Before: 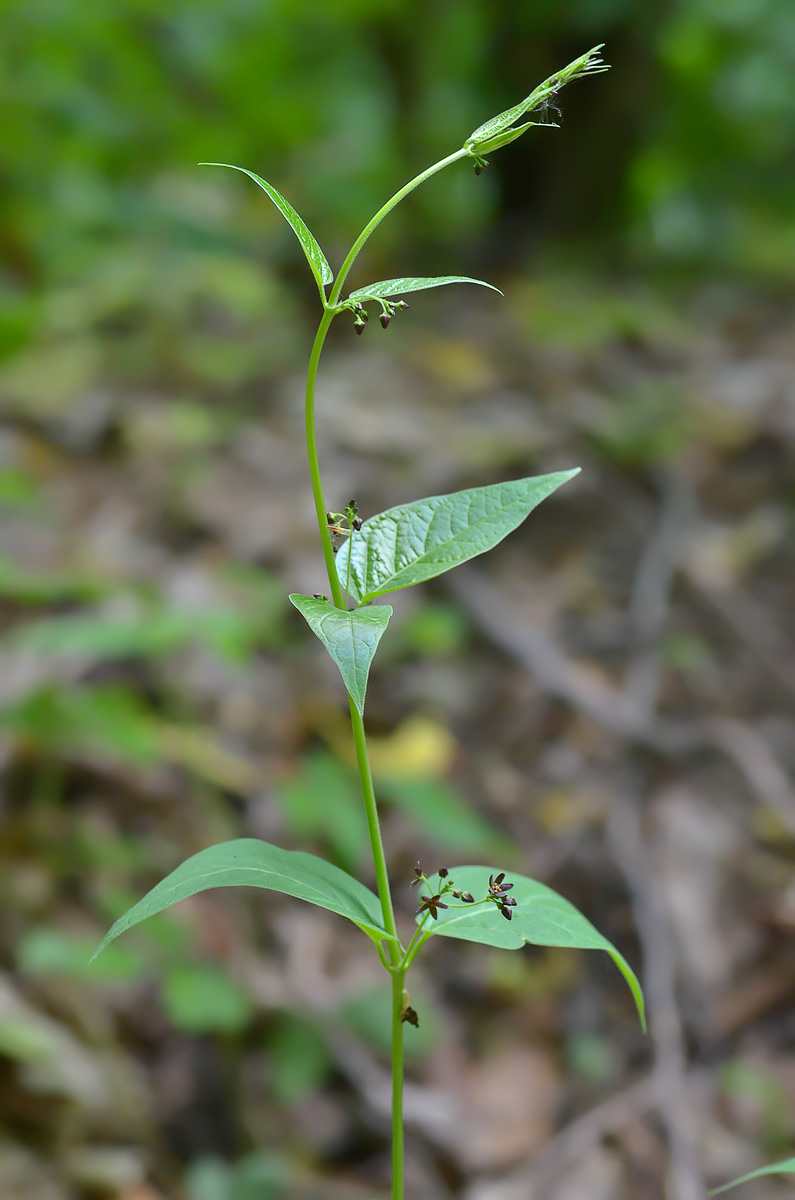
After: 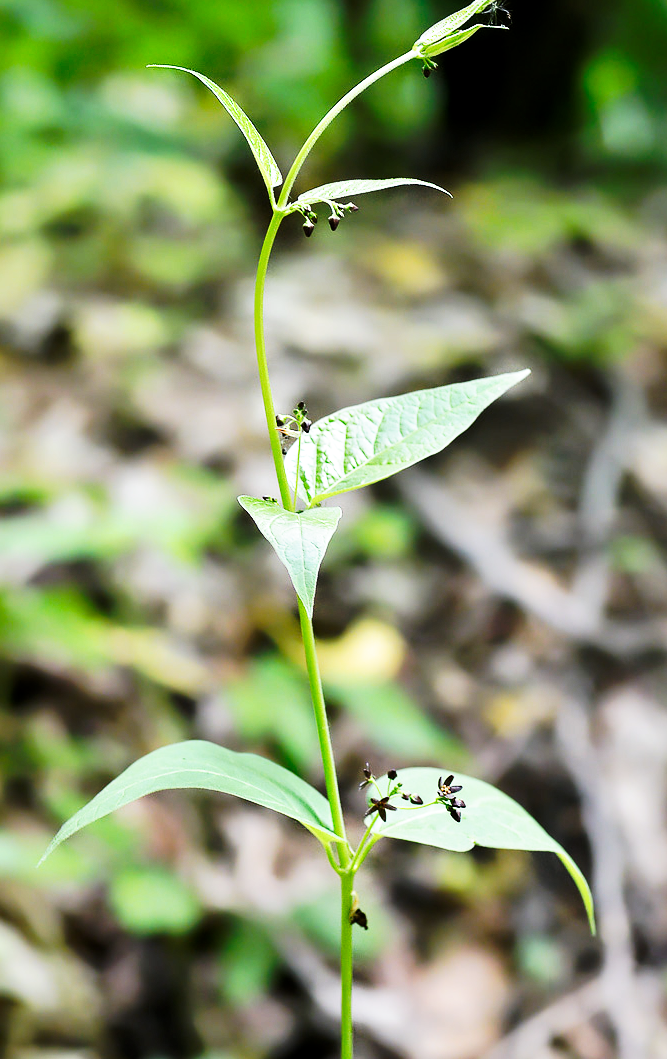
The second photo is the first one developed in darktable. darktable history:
filmic rgb: black relative exposure -8.2 EV, white relative exposure 2.2 EV, threshold 3 EV, hardness 7.11, latitude 75%, contrast 1.325, highlights saturation mix -2%, shadows ↔ highlights balance 30%, preserve chrominance RGB euclidean norm, color science v5 (2021), contrast in shadows safe, contrast in highlights safe, enable highlight reconstruction true
crop: left 6.446%, top 8.188%, right 9.538%, bottom 3.548%
local contrast: mode bilateral grid, contrast 20, coarseness 50, detail 120%, midtone range 0.2
tone curve: curves: ch0 [(0, 0) (0.003, 0.003) (0.011, 0.013) (0.025, 0.028) (0.044, 0.05) (0.069, 0.078) (0.1, 0.113) (0.136, 0.153) (0.177, 0.2) (0.224, 0.271) (0.277, 0.374) (0.335, 0.47) (0.399, 0.574) (0.468, 0.688) (0.543, 0.79) (0.623, 0.859) (0.709, 0.919) (0.801, 0.957) (0.898, 0.978) (1, 1)], preserve colors none
